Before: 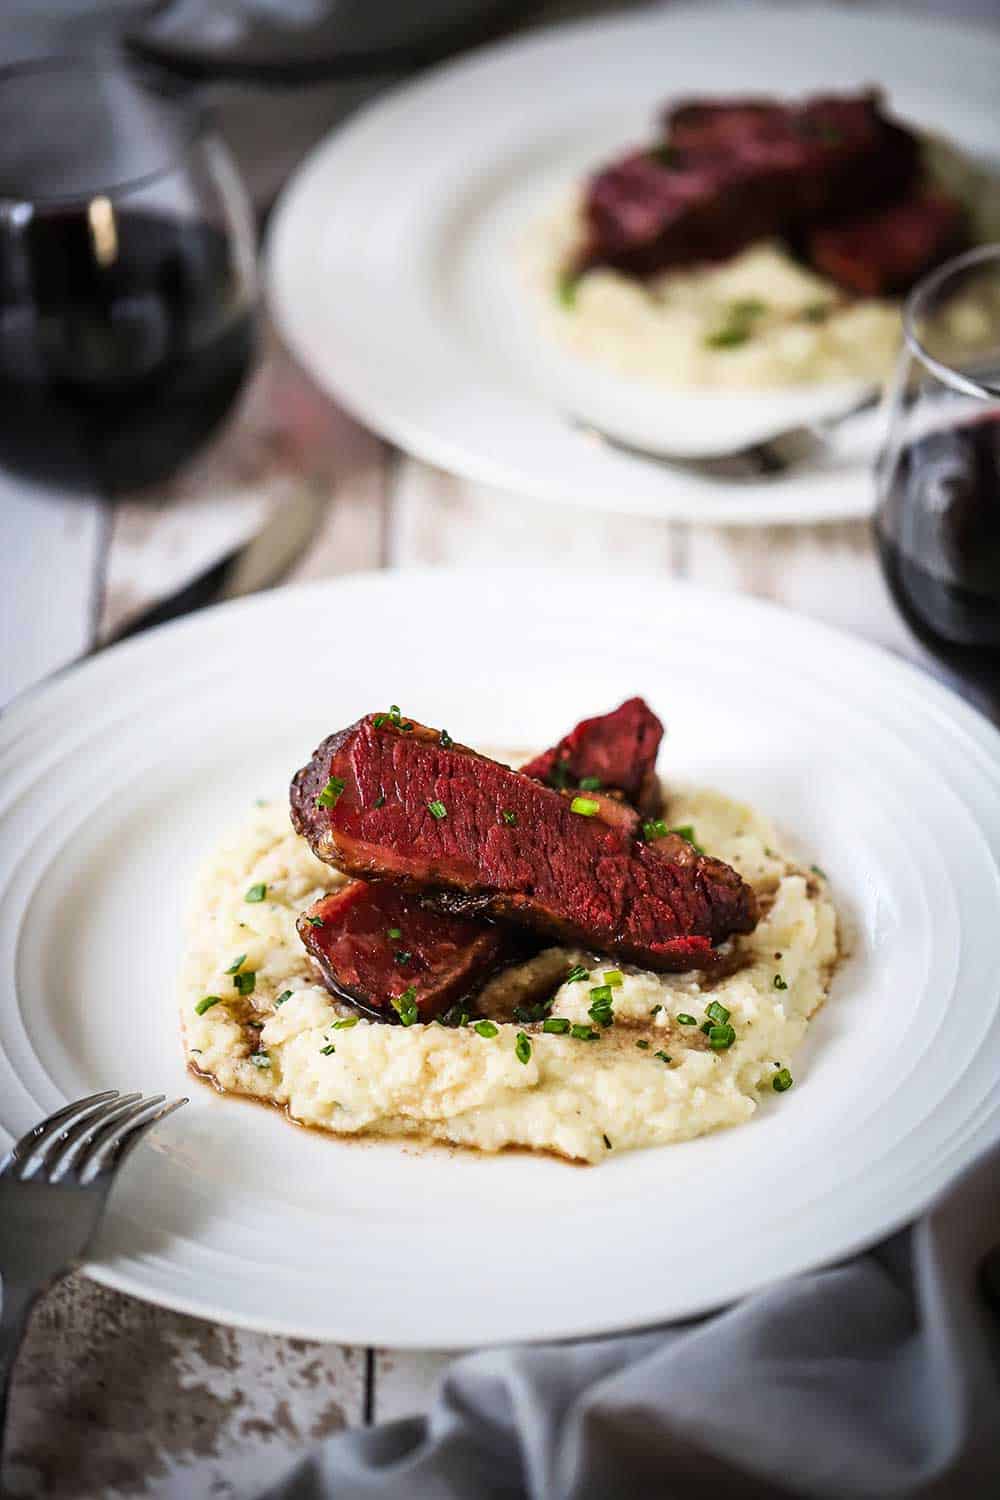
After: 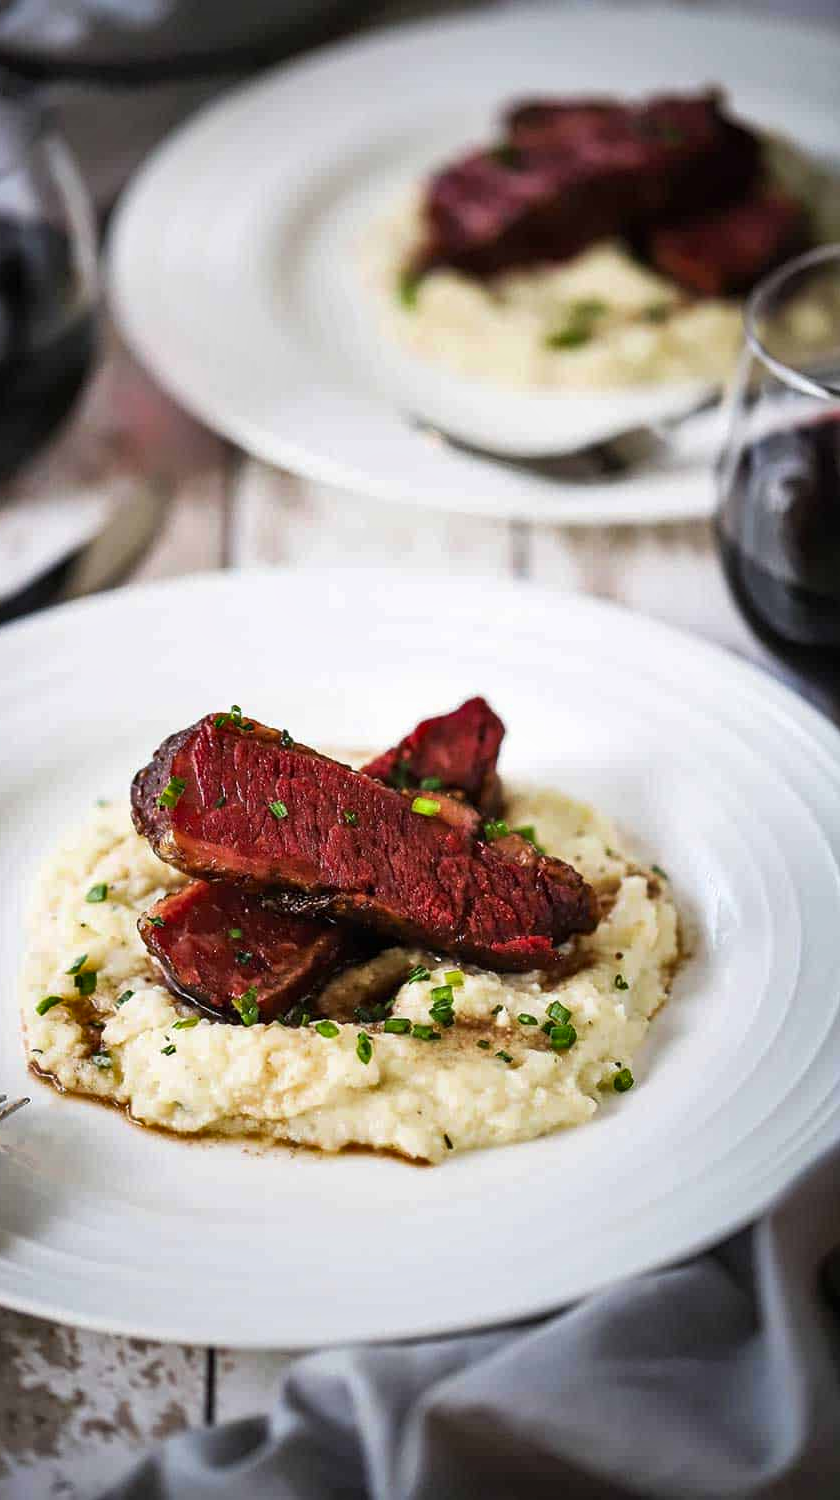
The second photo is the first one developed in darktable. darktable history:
crop: left 15.948%
shadows and highlights: soften with gaussian
